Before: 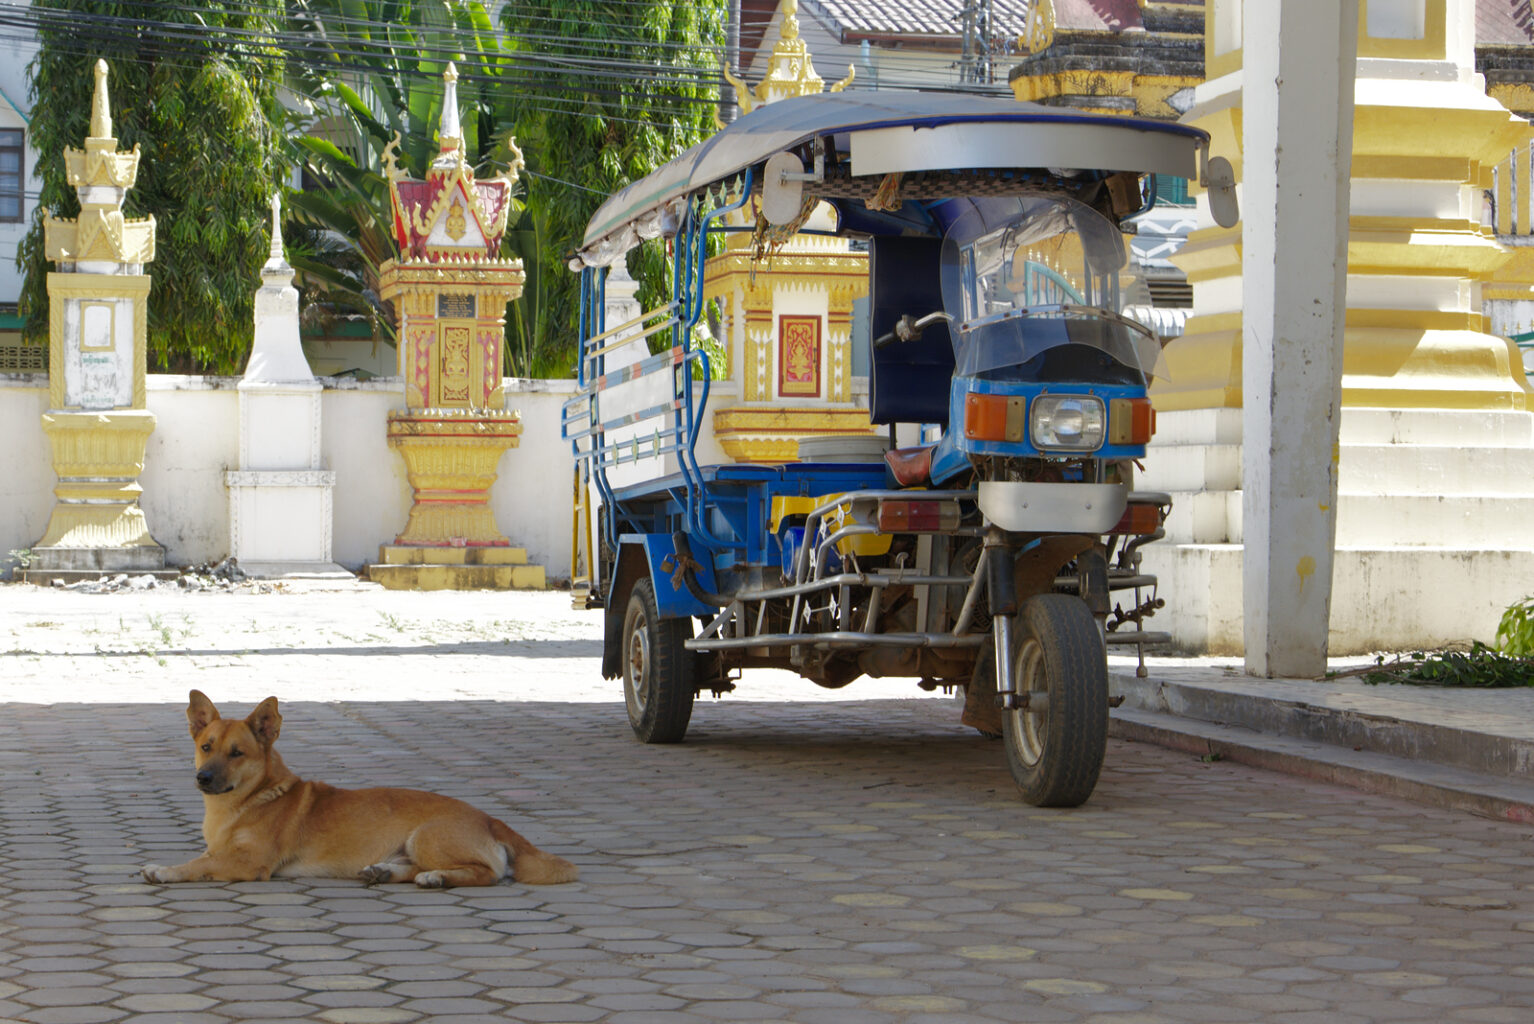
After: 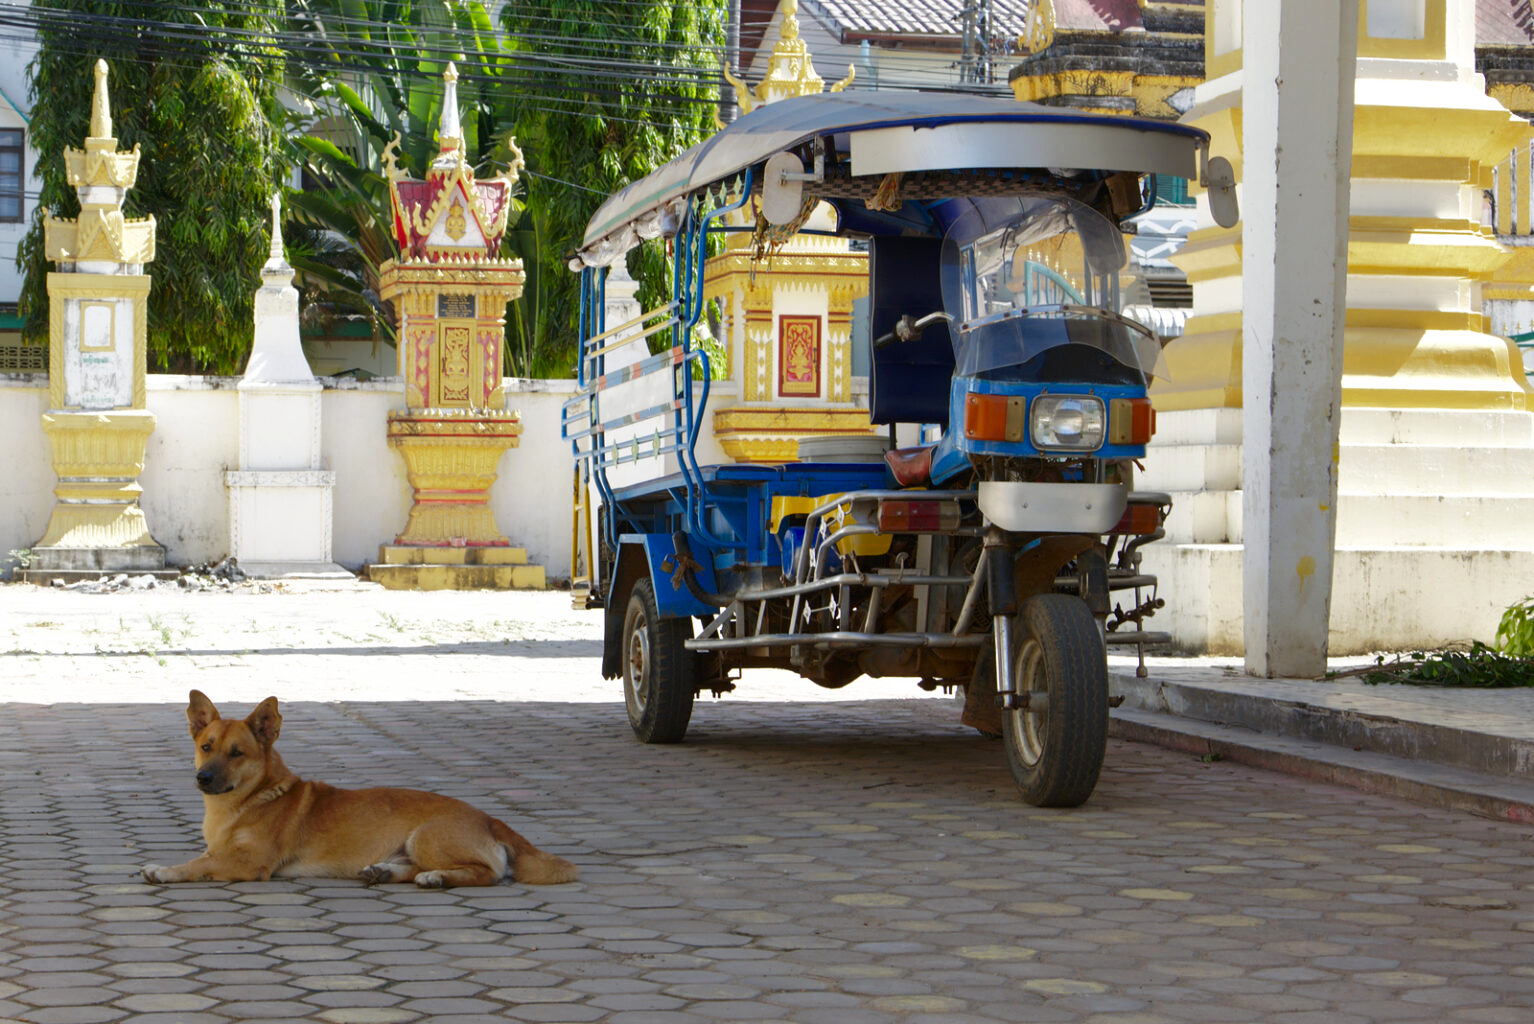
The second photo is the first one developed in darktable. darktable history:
contrast brightness saturation: contrast 0.145, brightness -0.014, saturation 0.099
